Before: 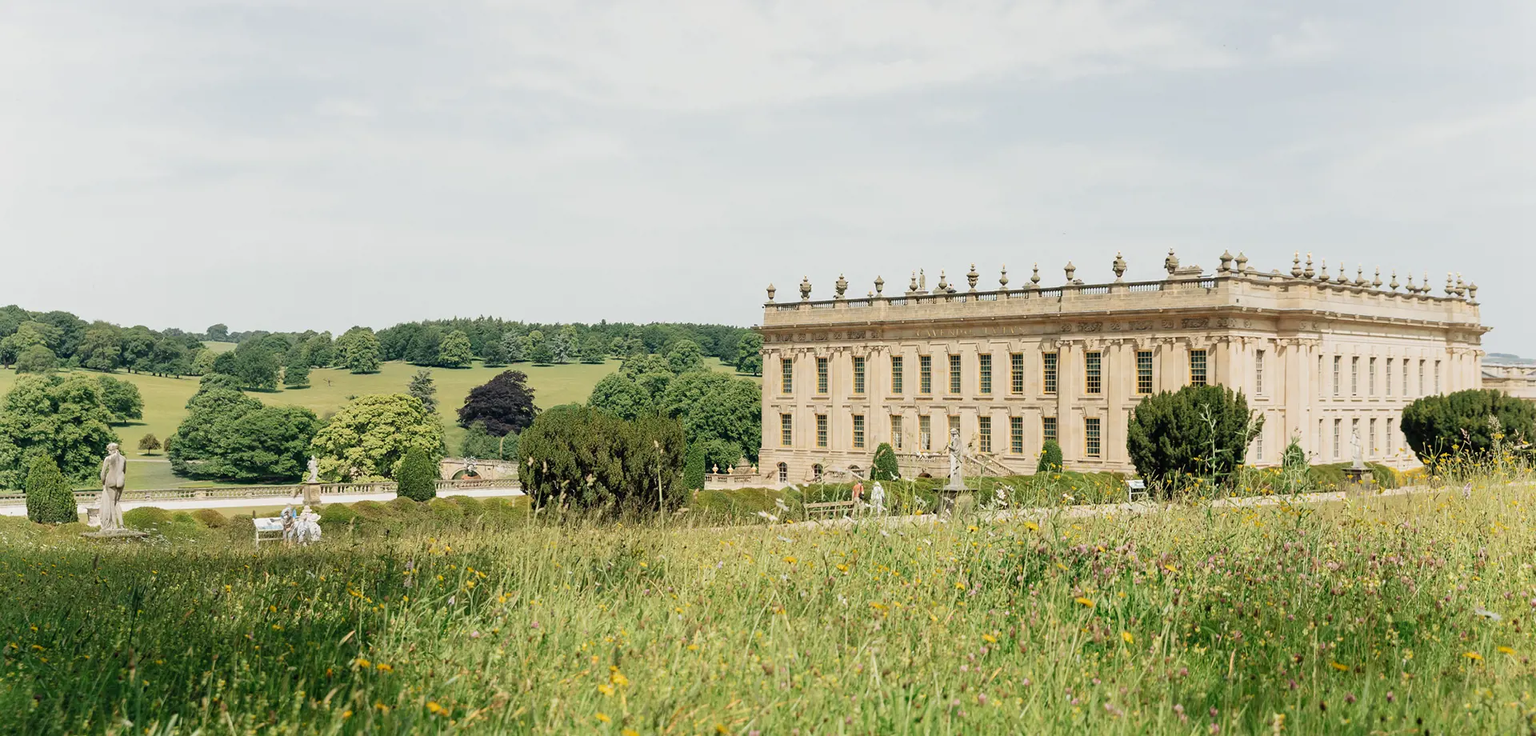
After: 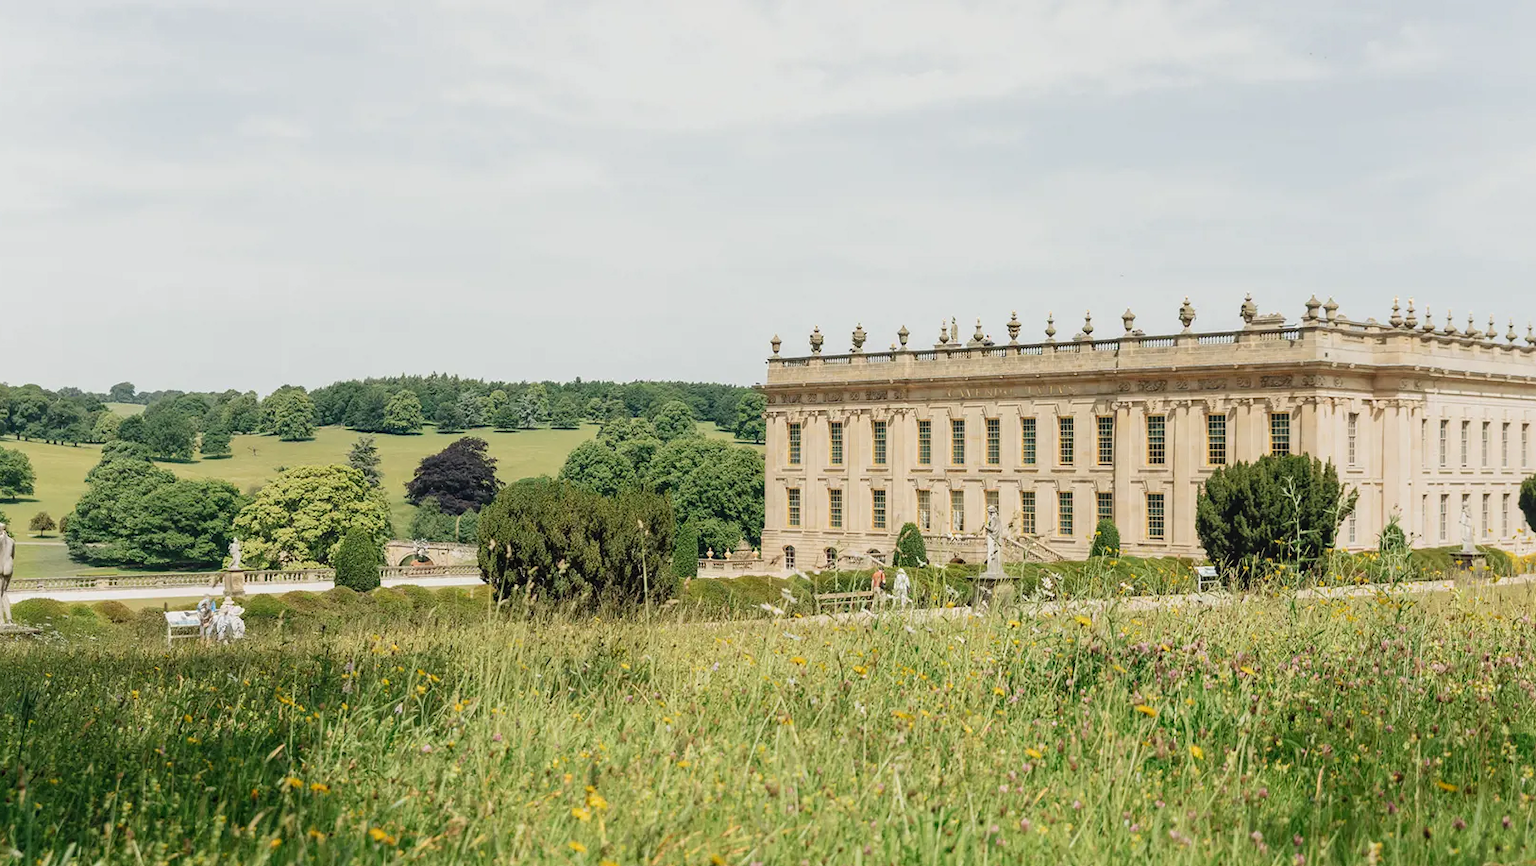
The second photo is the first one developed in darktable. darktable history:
exposure: compensate exposure bias true, compensate highlight preservation false
local contrast: detail 109%
crop: left 7.443%, right 7.799%
